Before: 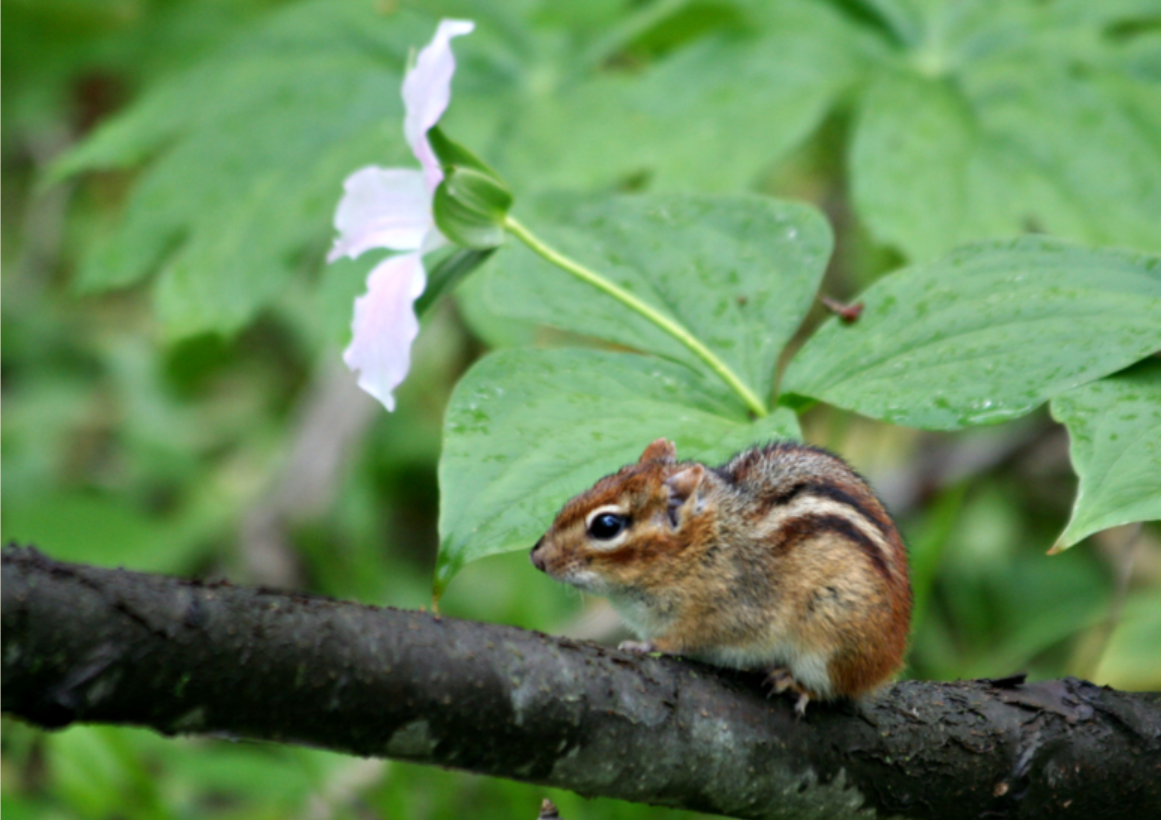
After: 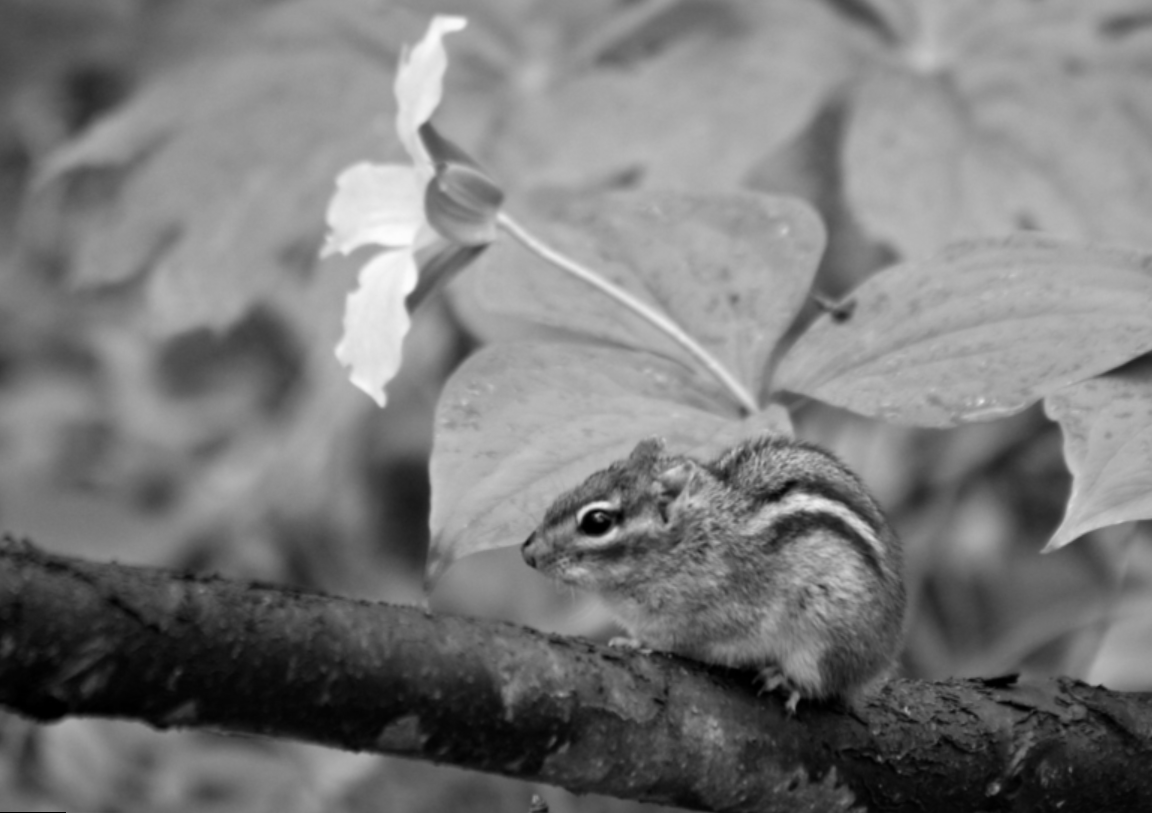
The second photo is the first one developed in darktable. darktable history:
rotate and perspective: rotation 0.192°, lens shift (horizontal) -0.015, crop left 0.005, crop right 0.996, crop top 0.006, crop bottom 0.99
monochrome: size 1
